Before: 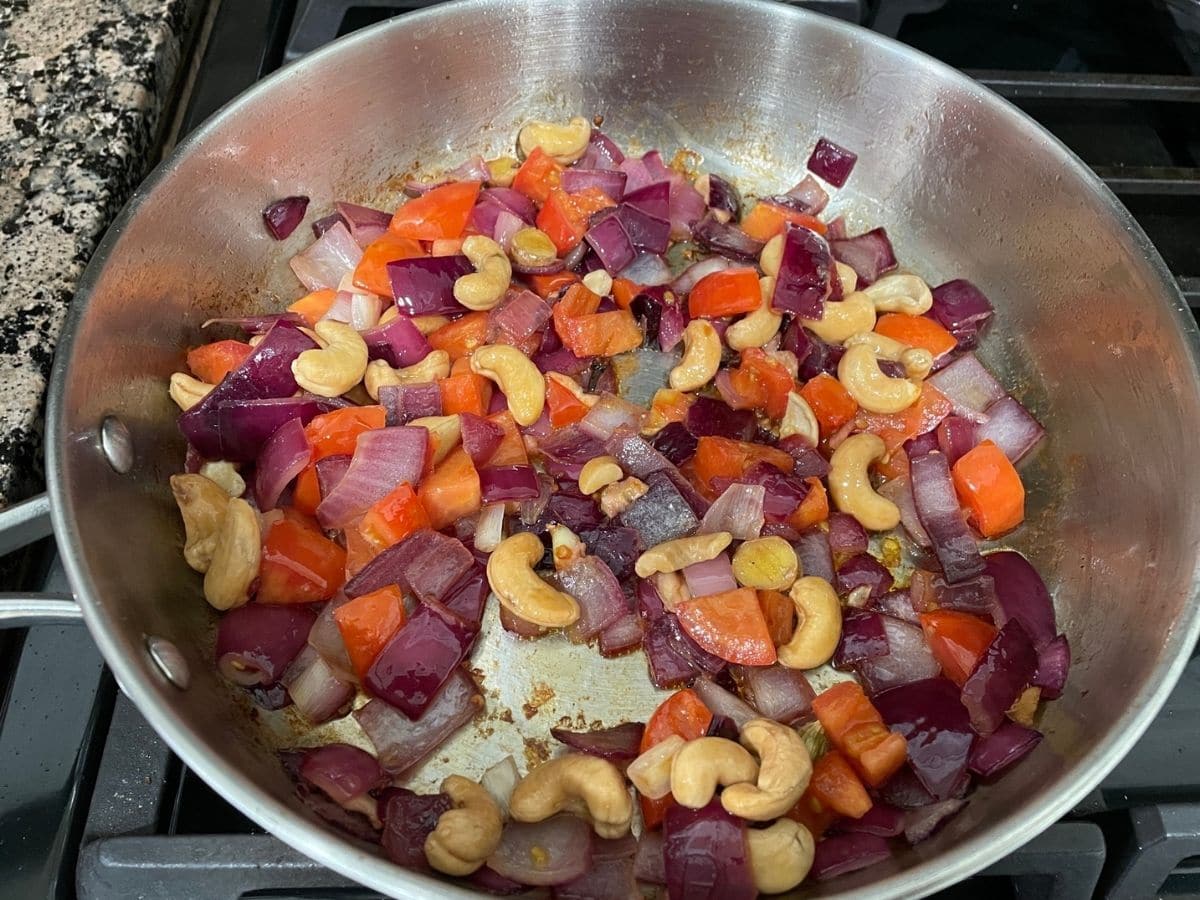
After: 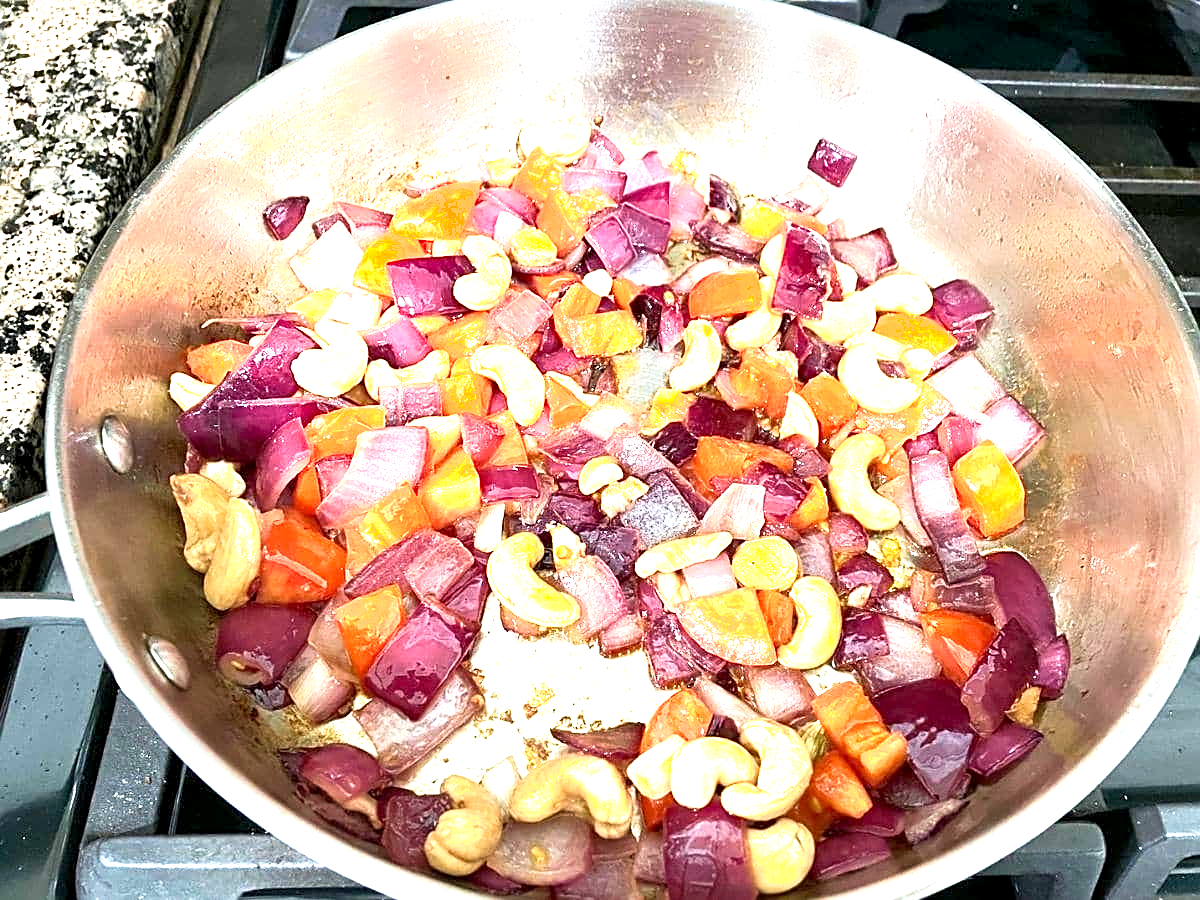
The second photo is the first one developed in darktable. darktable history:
sharpen: on, module defaults
velvia: on, module defaults
exposure: black level correction 0.001, exposure 1.996 EV, compensate exposure bias true, compensate highlight preservation false
shadows and highlights: shadows -1.44, highlights 41.37
